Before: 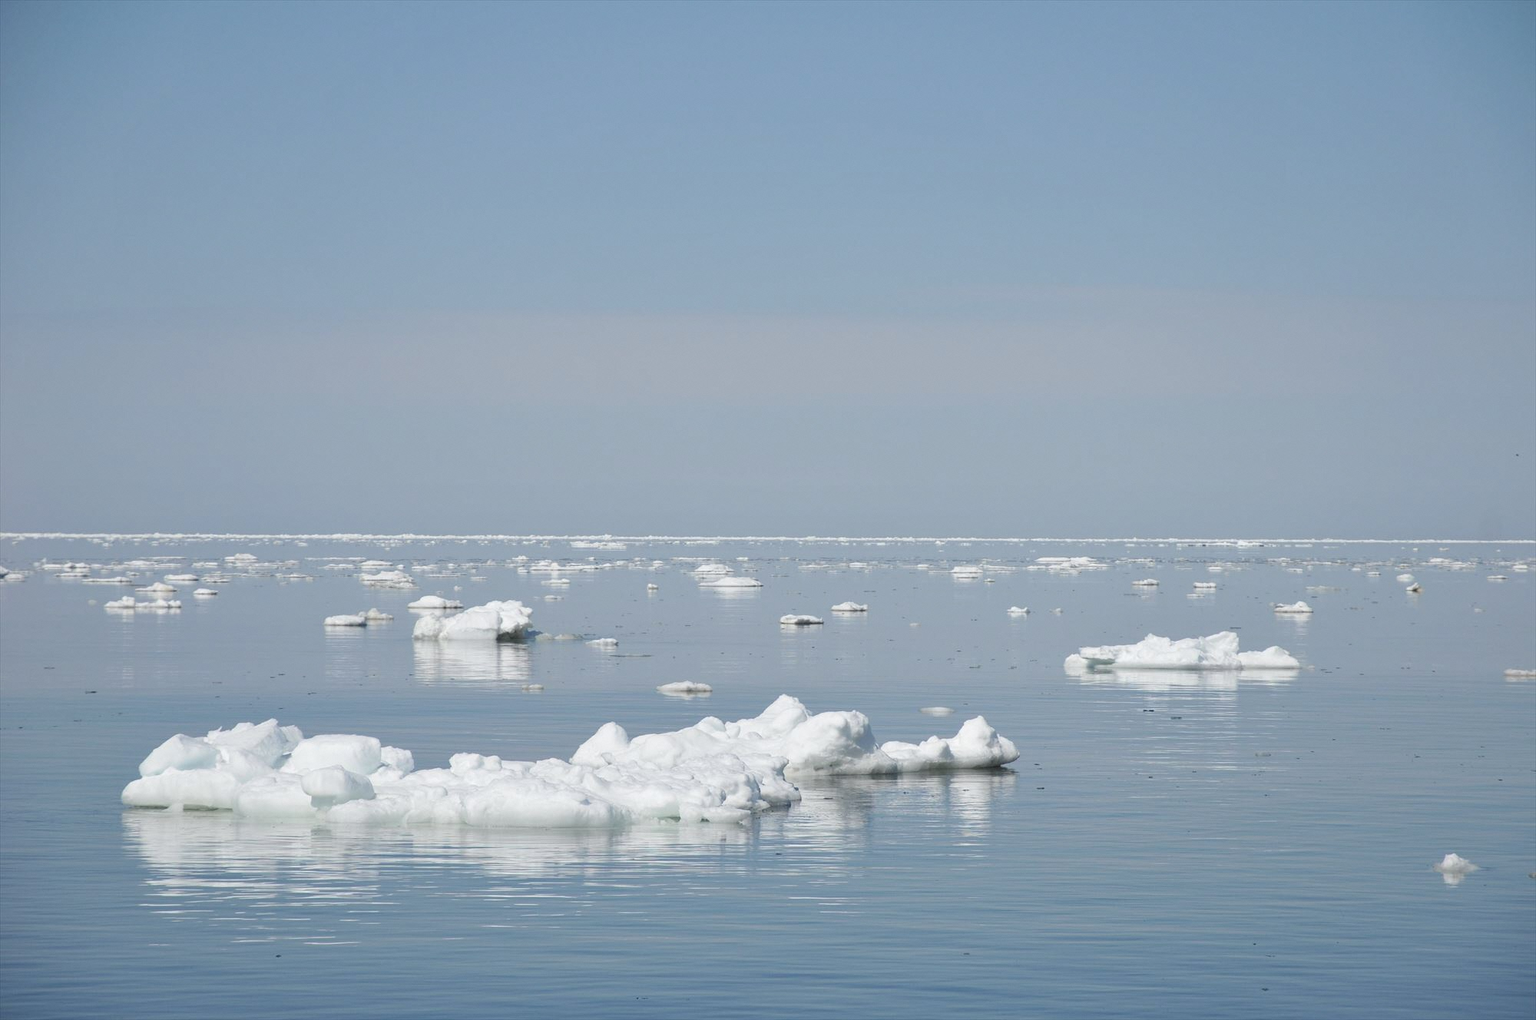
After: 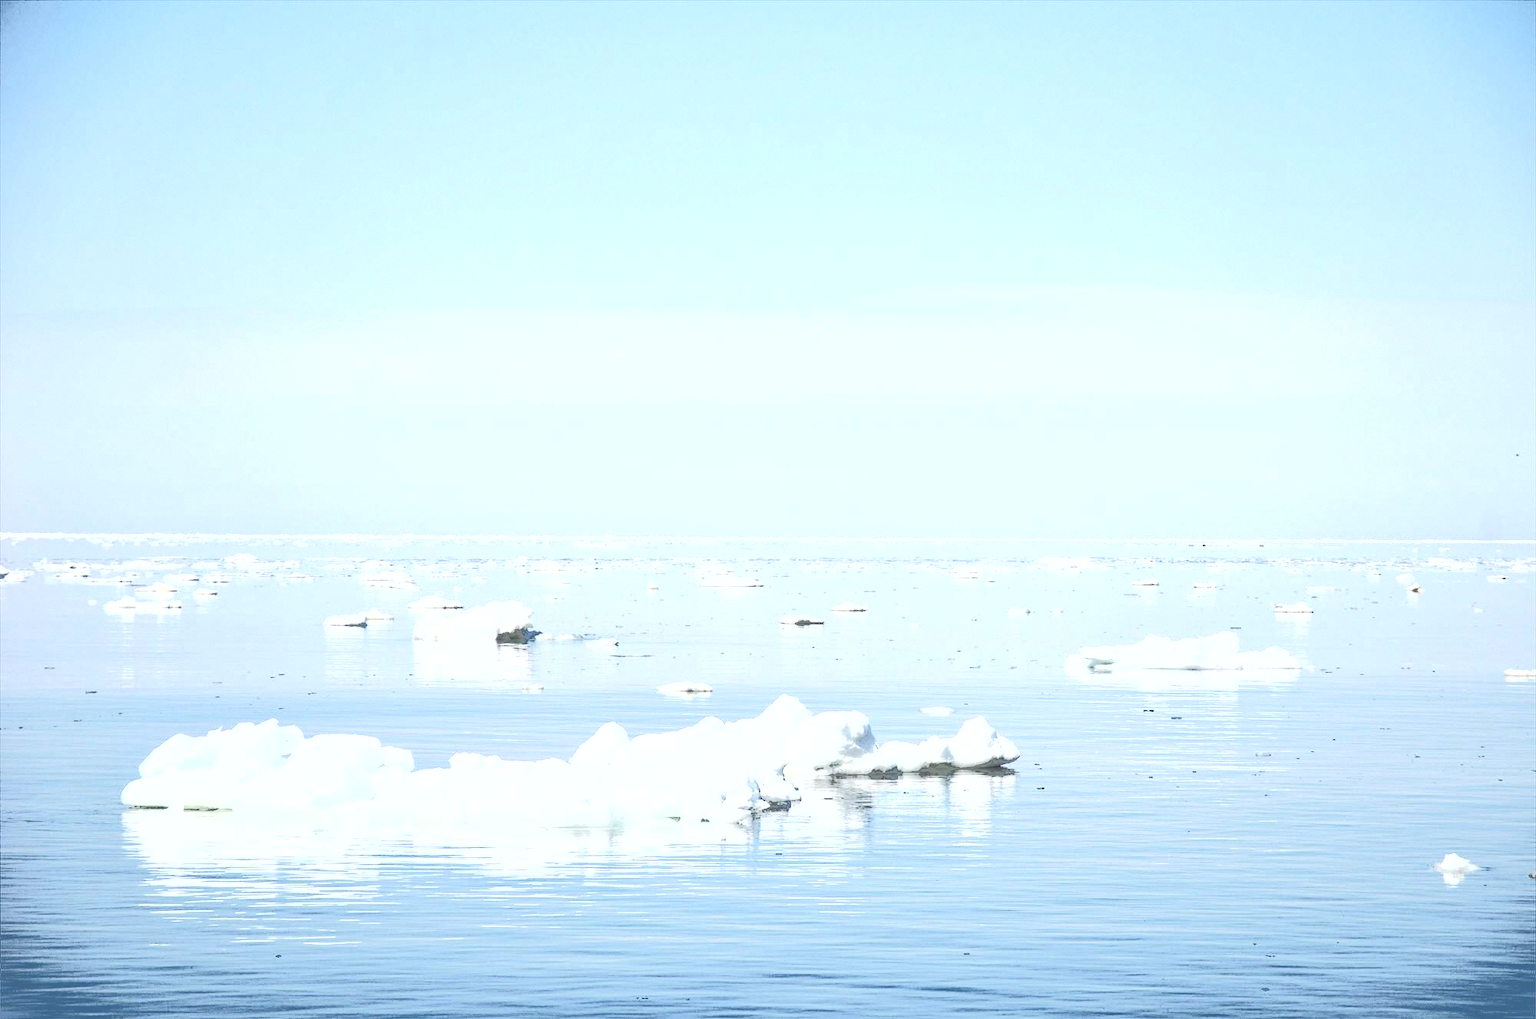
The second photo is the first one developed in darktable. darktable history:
fill light: exposure -0.73 EV, center 0.69, width 2.2
exposure: black level correction 0, exposure 1.4 EV, compensate highlight preservation false
